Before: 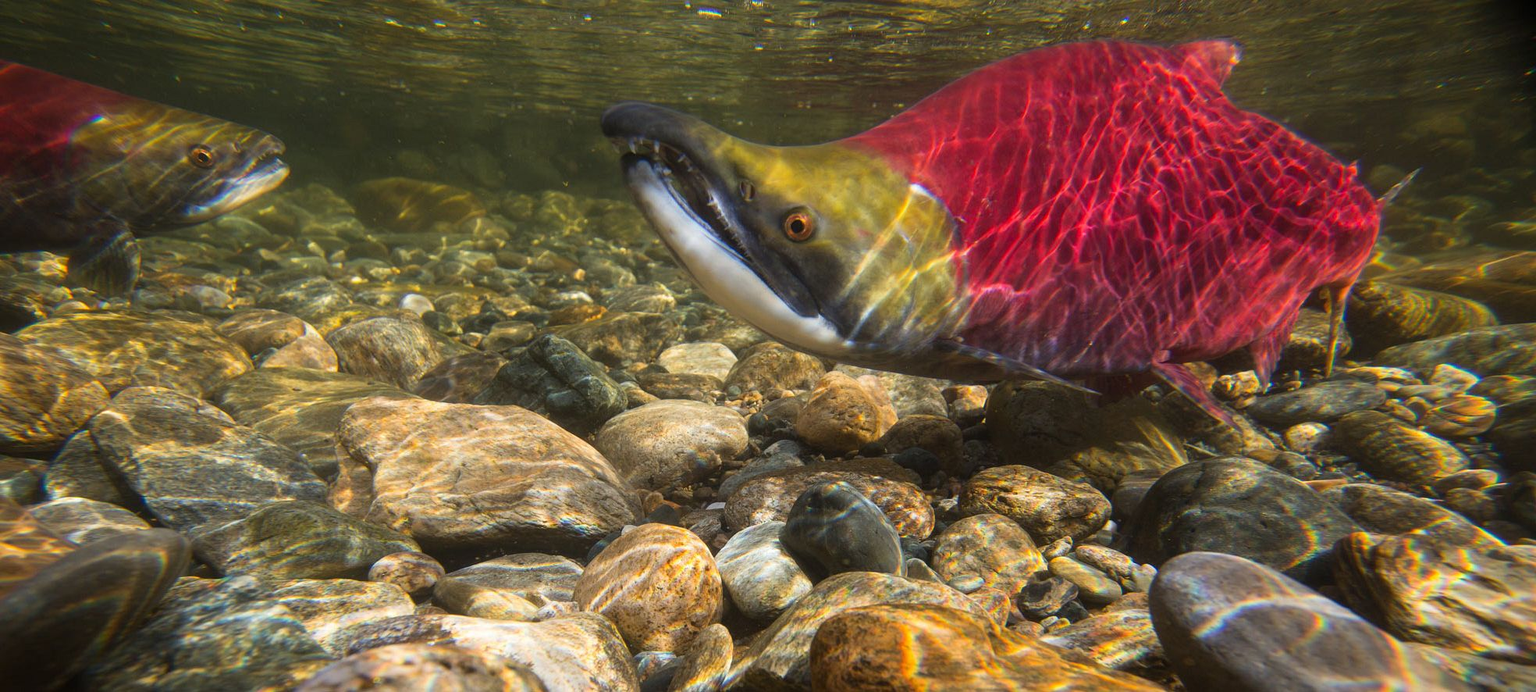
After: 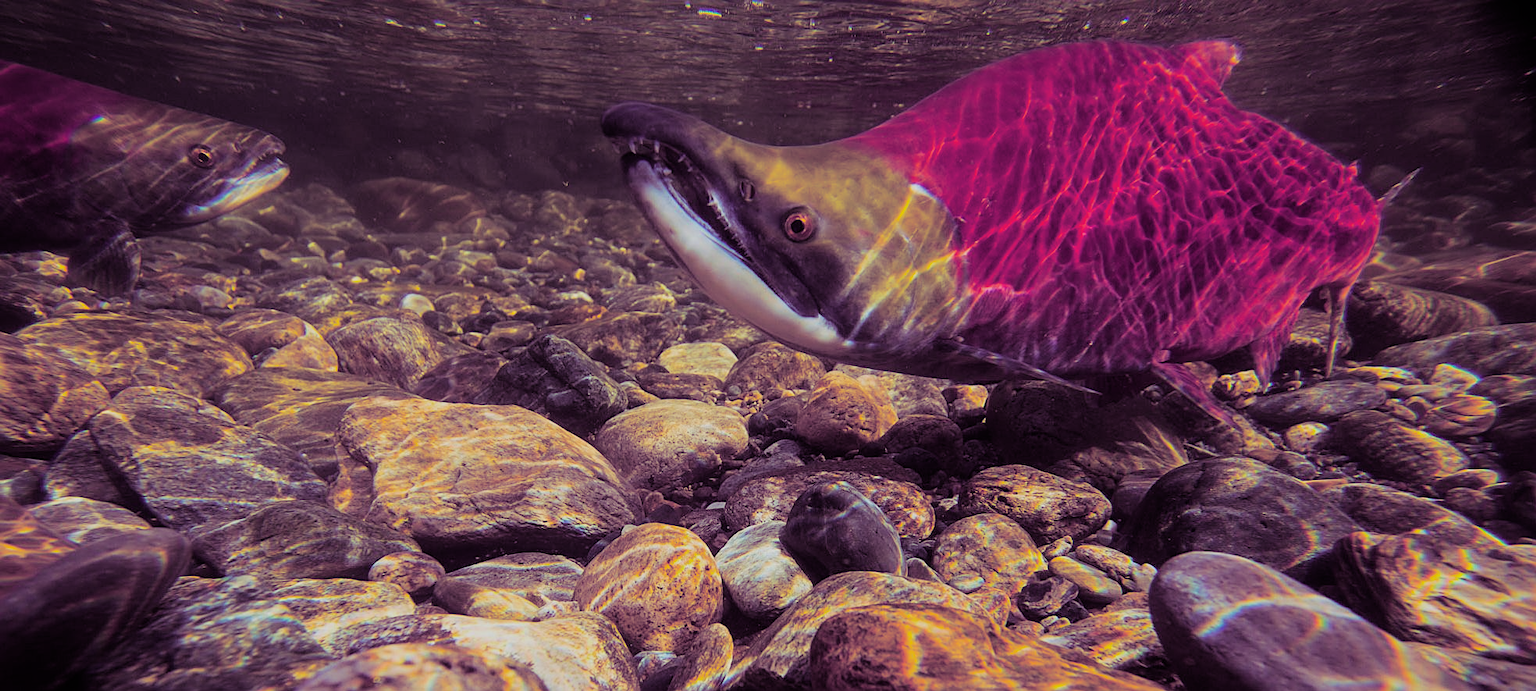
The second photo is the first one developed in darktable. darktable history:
color balance rgb: perceptual saturation grading › global saturation 20%, global vibrance 20%
sharpen: on, module defaults
shadows and highlights: radius 334.93, shadows 63.48, highlights 6.06, compress 87.7%, highlights color adjustment 39.73%, soften with gaussian
filmic rgb: black relative exposure -7.65 EV, white relative exposure 4.56 EV, hardness 3.61
split-toning: shadows › hue 277.2°, shadows › saturation 0.74
